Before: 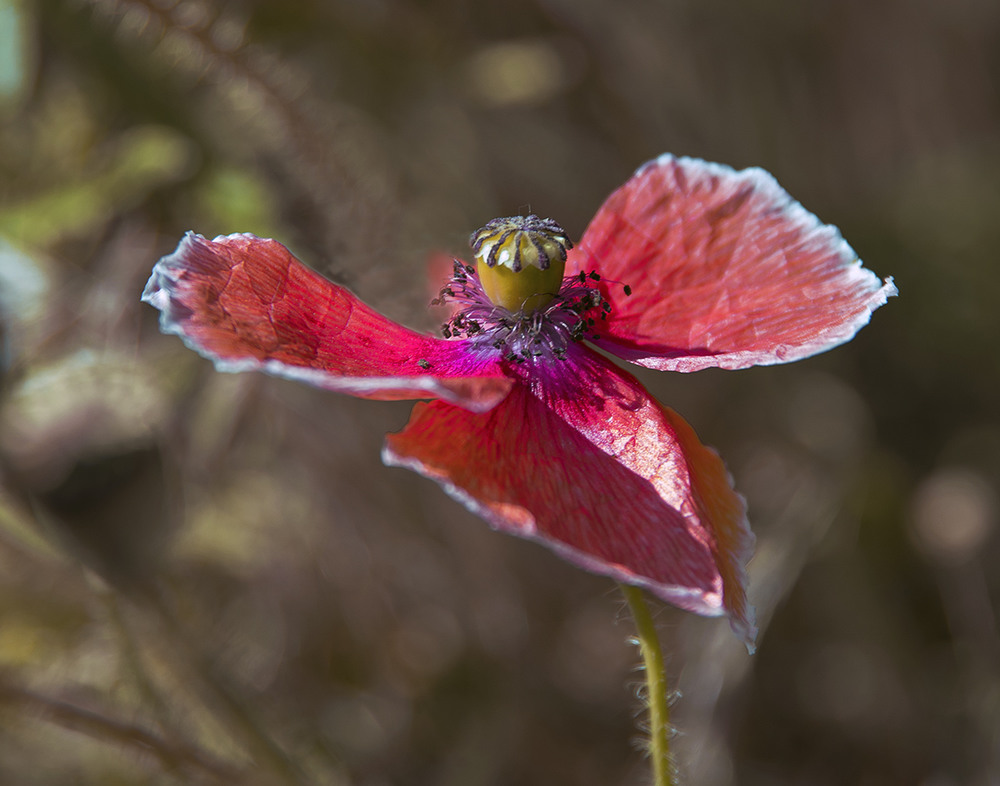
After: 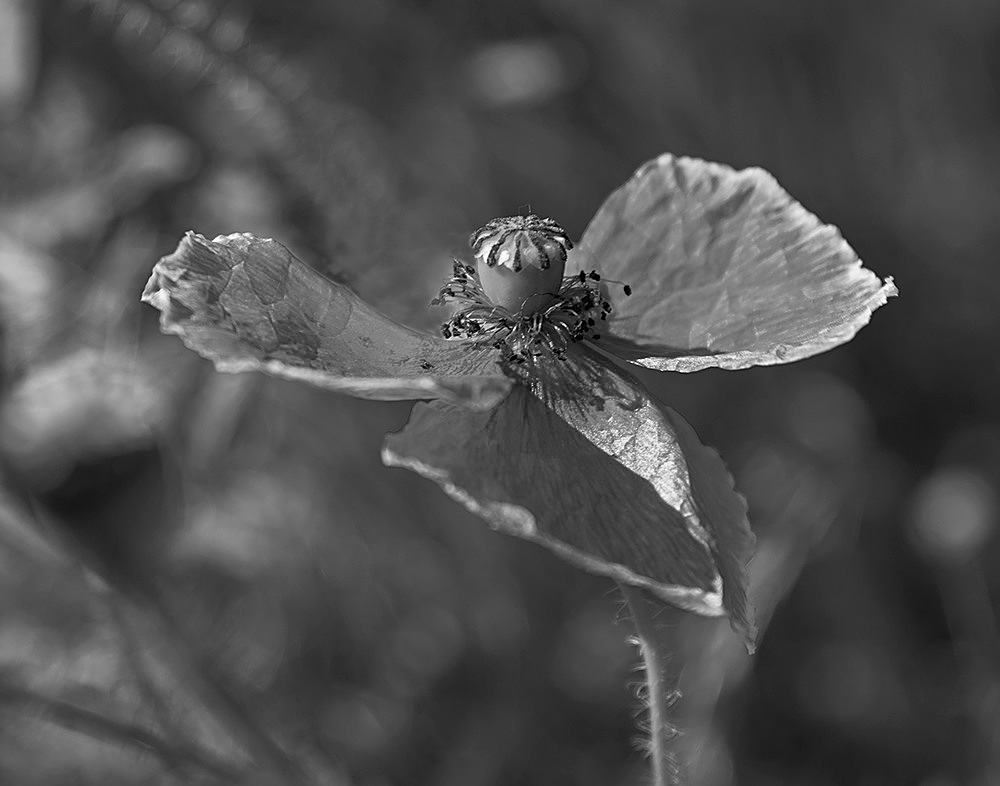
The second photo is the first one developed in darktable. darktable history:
monochrome: a -6.99, b 35.61, size 1.4
sharpen: on, module defaults
color correction: highlights a* -4.98, highlights b* -3.76, shadows a* 3.83, shadows b* 4.08
